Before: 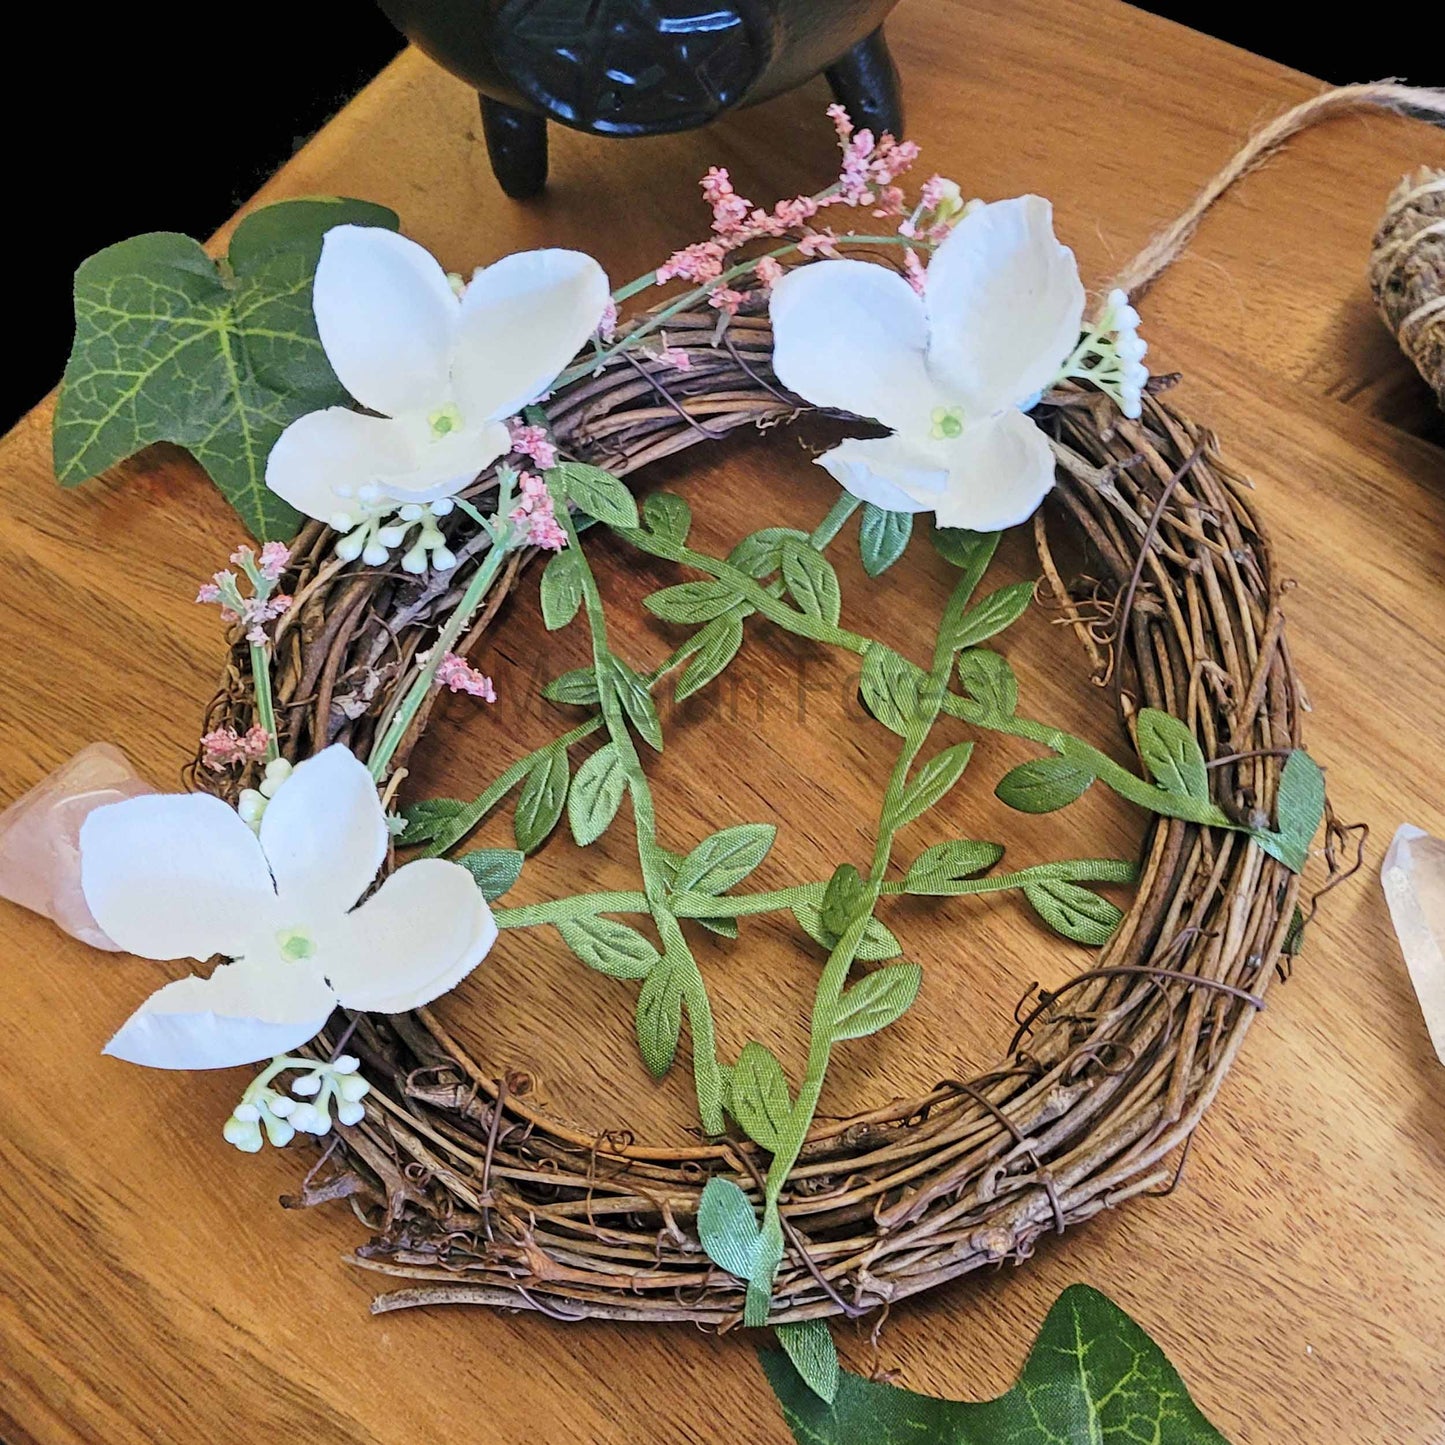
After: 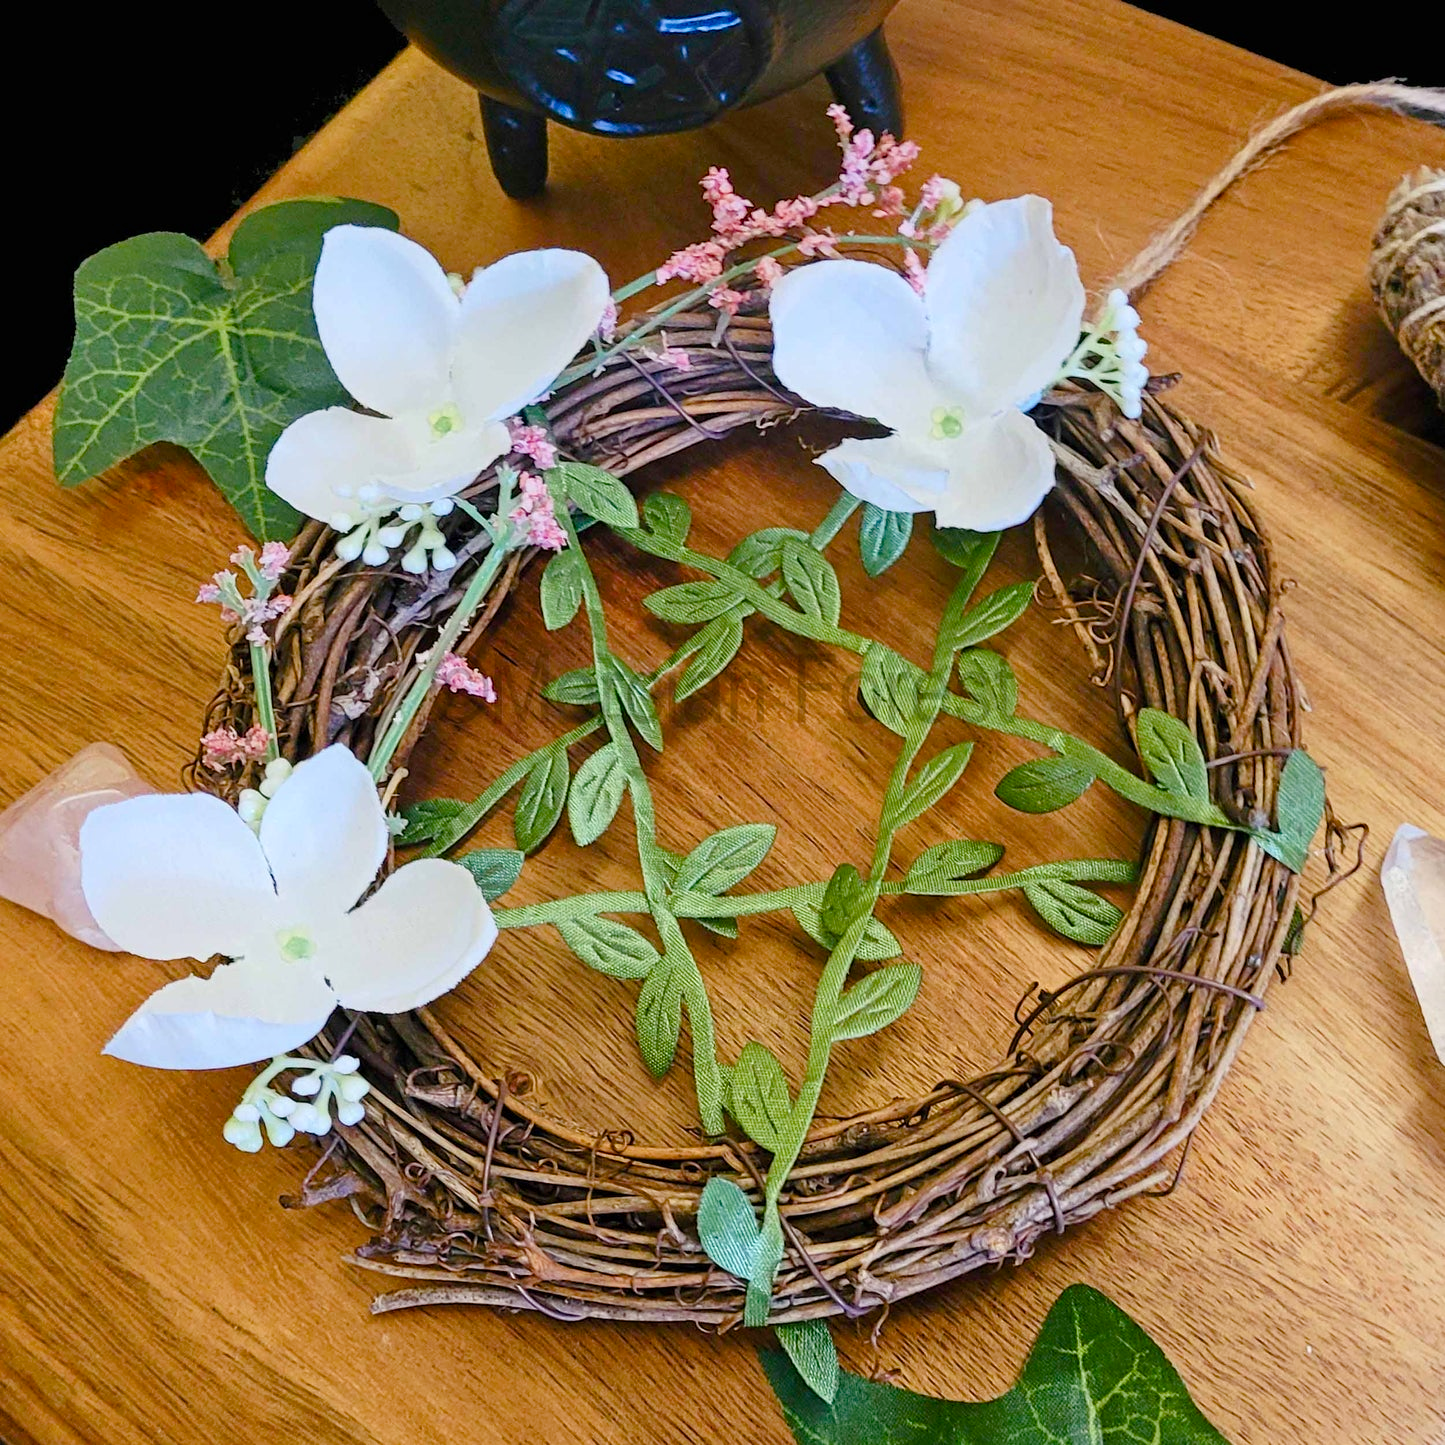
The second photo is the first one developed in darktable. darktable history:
shadows and highlights: radius 93.98, shadows -16.06, white point adjustment 0.252, highlights 33.03, compress 48.59%, soften with gaussian
color balance rgb: shadows lift › chroma 0.768%, shadows lift › hue 116.01°, linear chroma grading › global chroma 20.275%, perceptual saturation grading › global saturation 20%, perceptual saturation grading › highlights -49.2%, perceptual saturation grading › shadows 25.639%, global vibrance 20%
